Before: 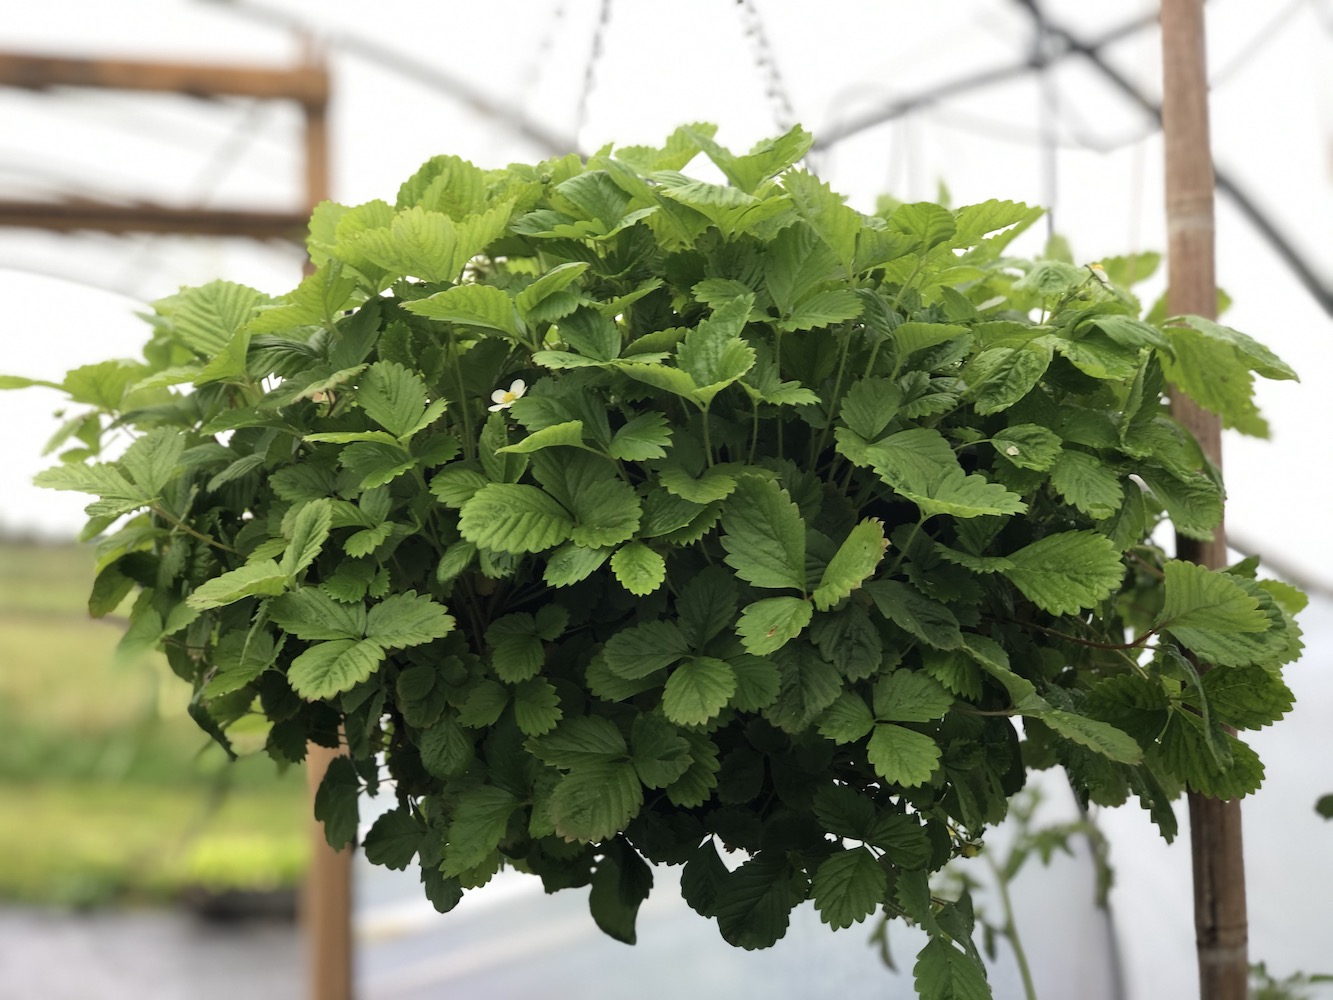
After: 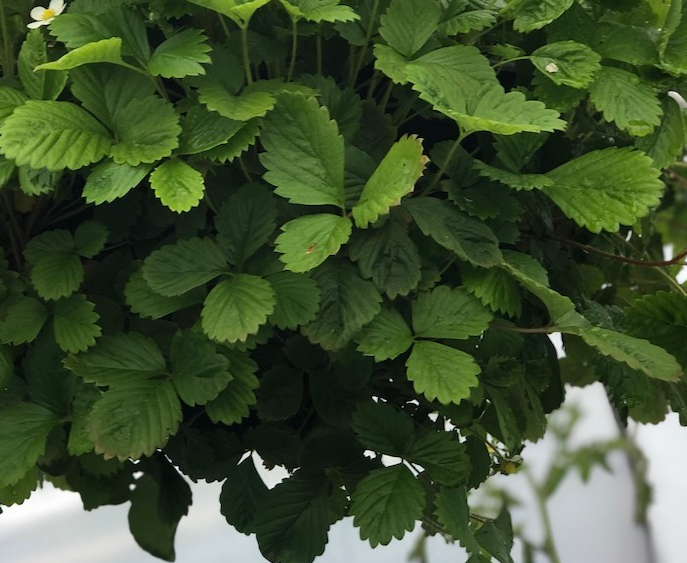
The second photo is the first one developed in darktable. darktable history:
crop: left 34.657%, top 38.364%, right 13.762%, bottom 5.254%
